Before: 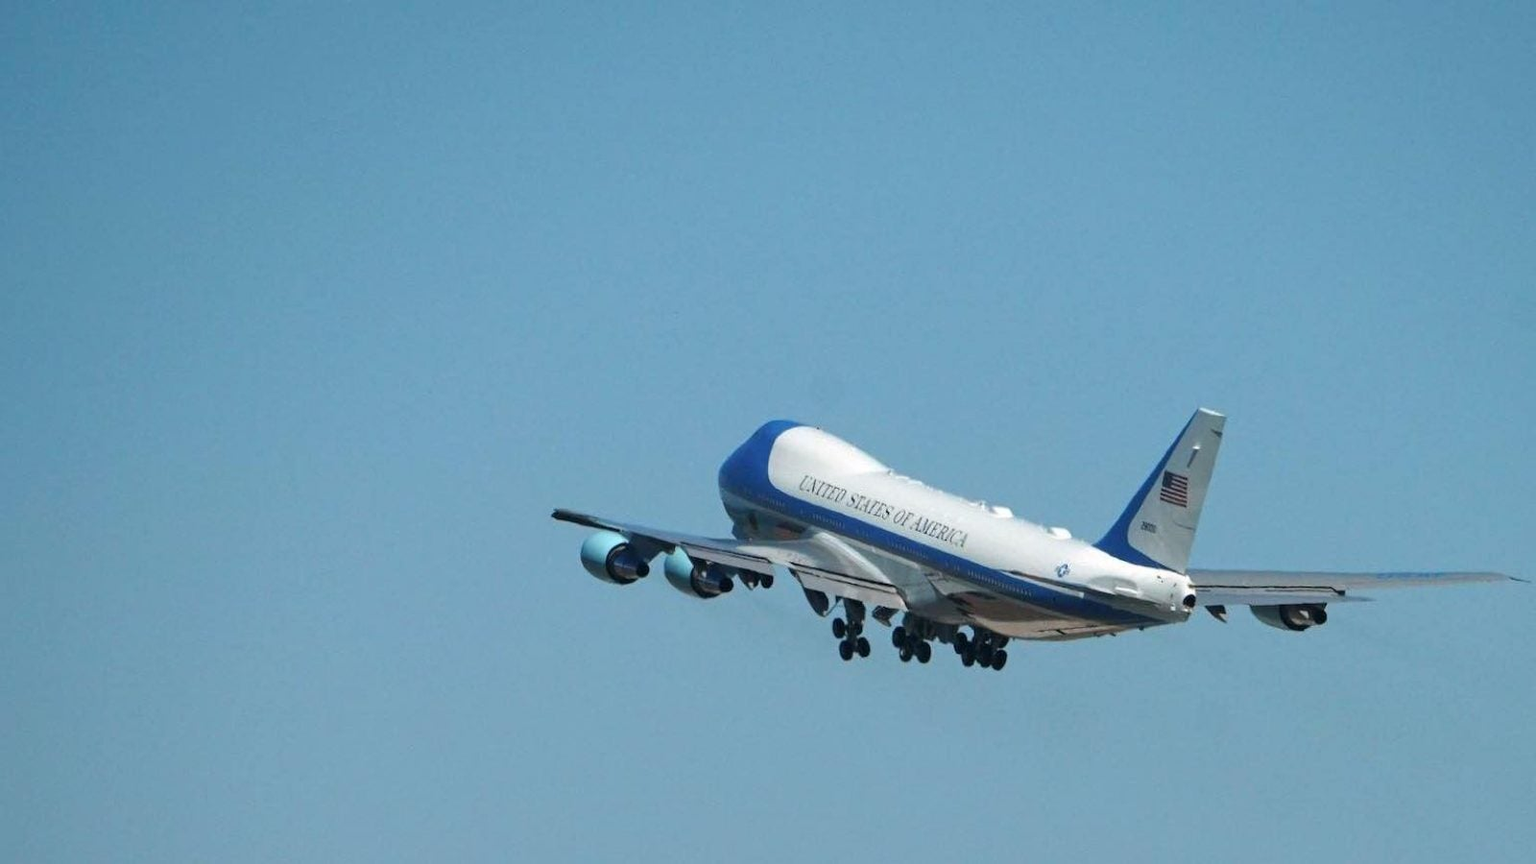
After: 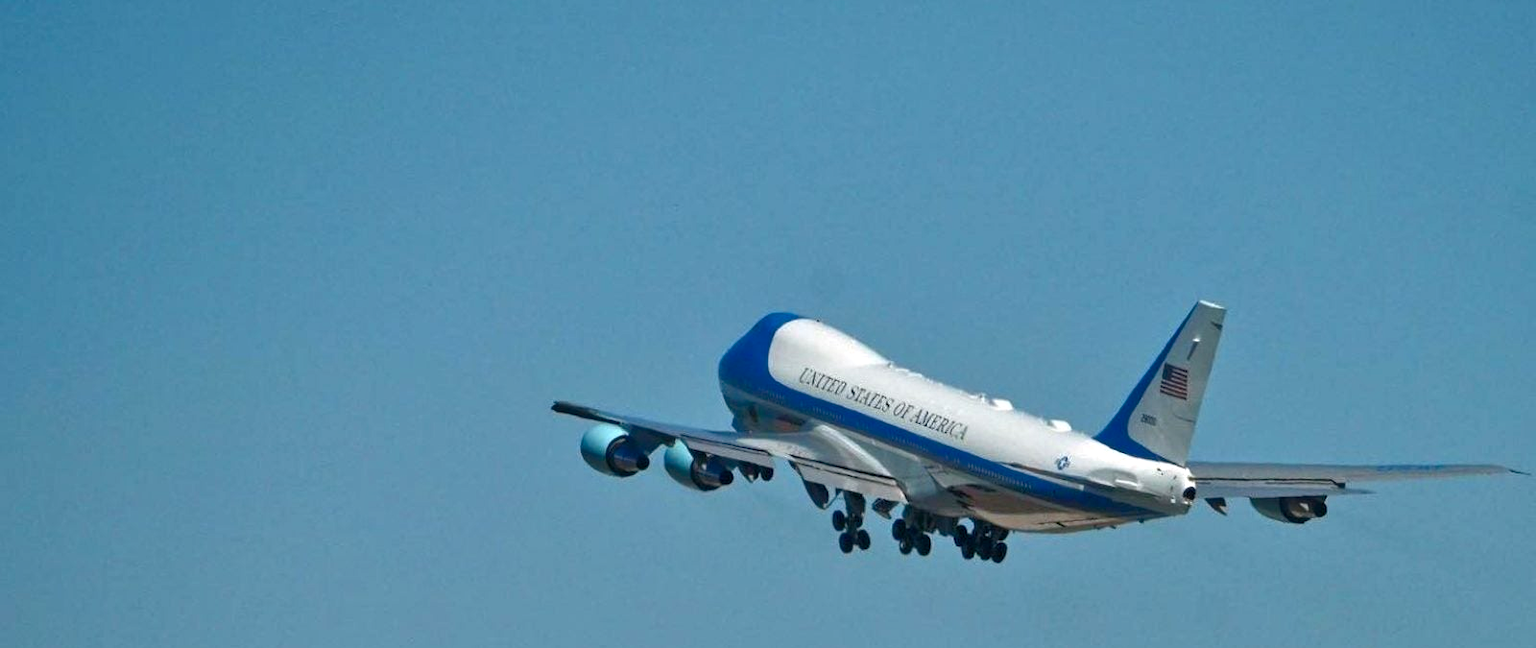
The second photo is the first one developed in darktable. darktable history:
contrast brightness saturation: brightness -0.2, saturation 0.08
tone equalizer: -7 EV 0.15 EV, -6 EV 0.6 EV, -5 EV 1.15 EV, -4 EV 1.33 EV, -3 EV 1.15 EV, -2 EV 0.6 EV, -1 EV 0.15 EV, mask exposure compensation -0.5 EV
crop and rotate: top 12.5%, bottom 12.5%
